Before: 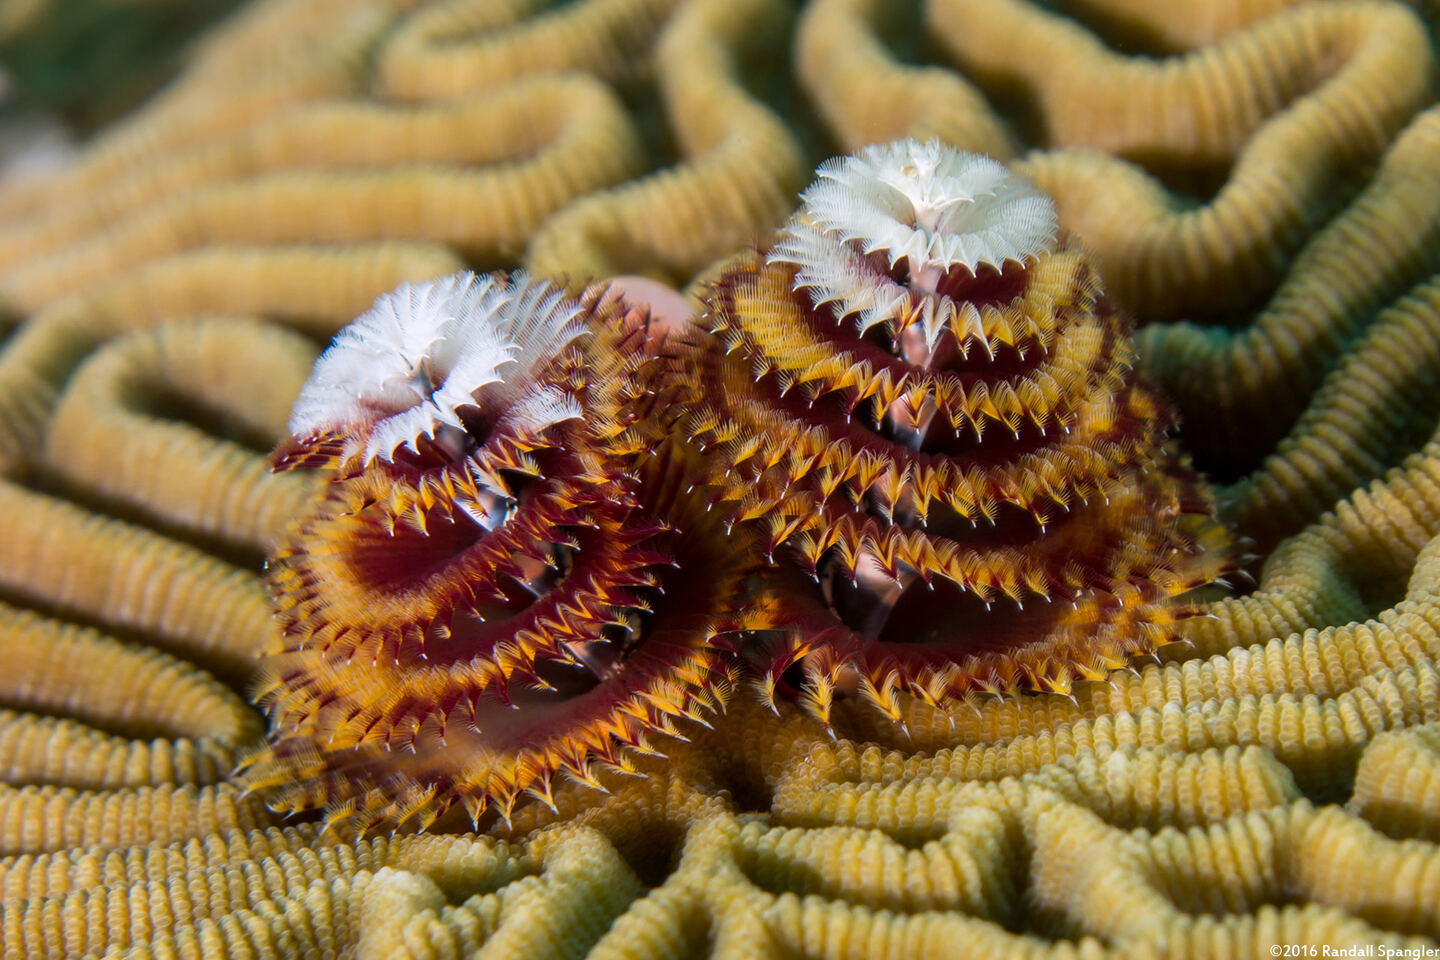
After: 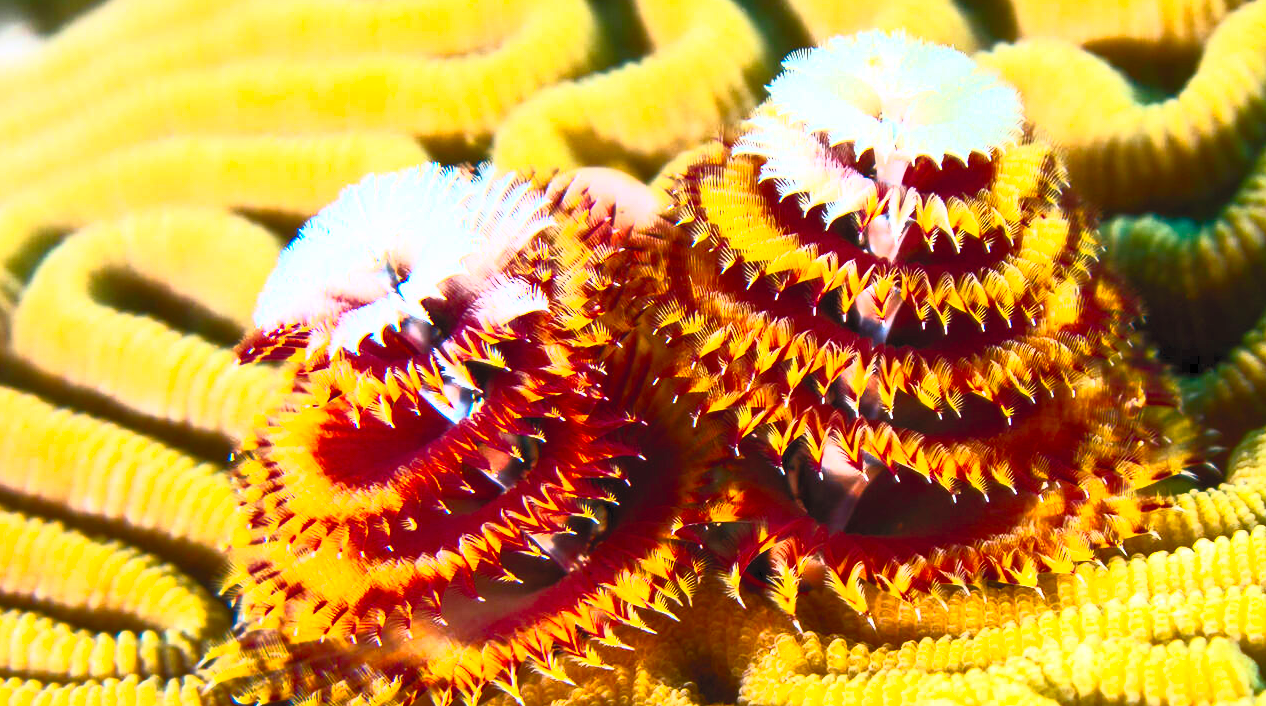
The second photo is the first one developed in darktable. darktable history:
exposure: exposure 0.258 EV, compensate highlight preservation false
crop and rotate: left 2.425%, top 11.305%, right 9.6%, bottom 15.08%
contrast brightness saturation: contrast 1, brightness 1, saturation 1
